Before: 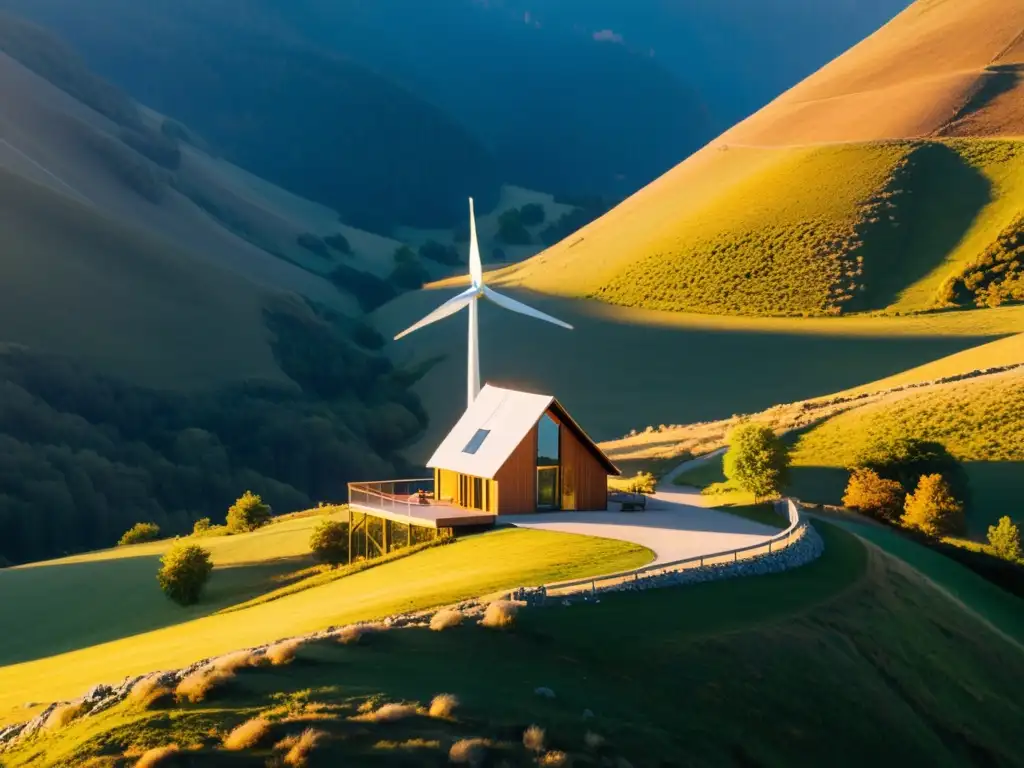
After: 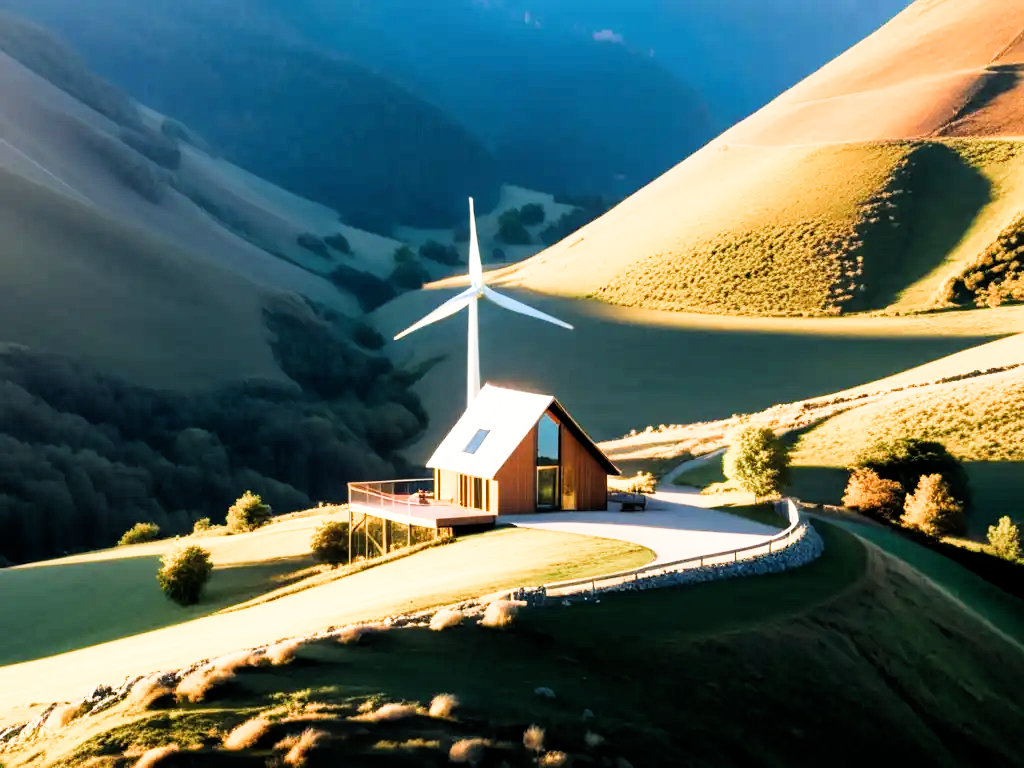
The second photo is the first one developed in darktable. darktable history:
filmic rgb: middle gray luminance 9.73%, black relative exposure -8.64 EV, white relative exposure 3.33 EV, target black luminance 0%, hardness 5.21, latitude 44.69%, contrast 1.303, highlights saturation mix 6.01%, shadows ↔ highlights balance 23.99%, add noise in highlights 0, preserve chrominance luminance Y, color science v3 (2019), use custom middle-gray values true, contrast in highlights soft
